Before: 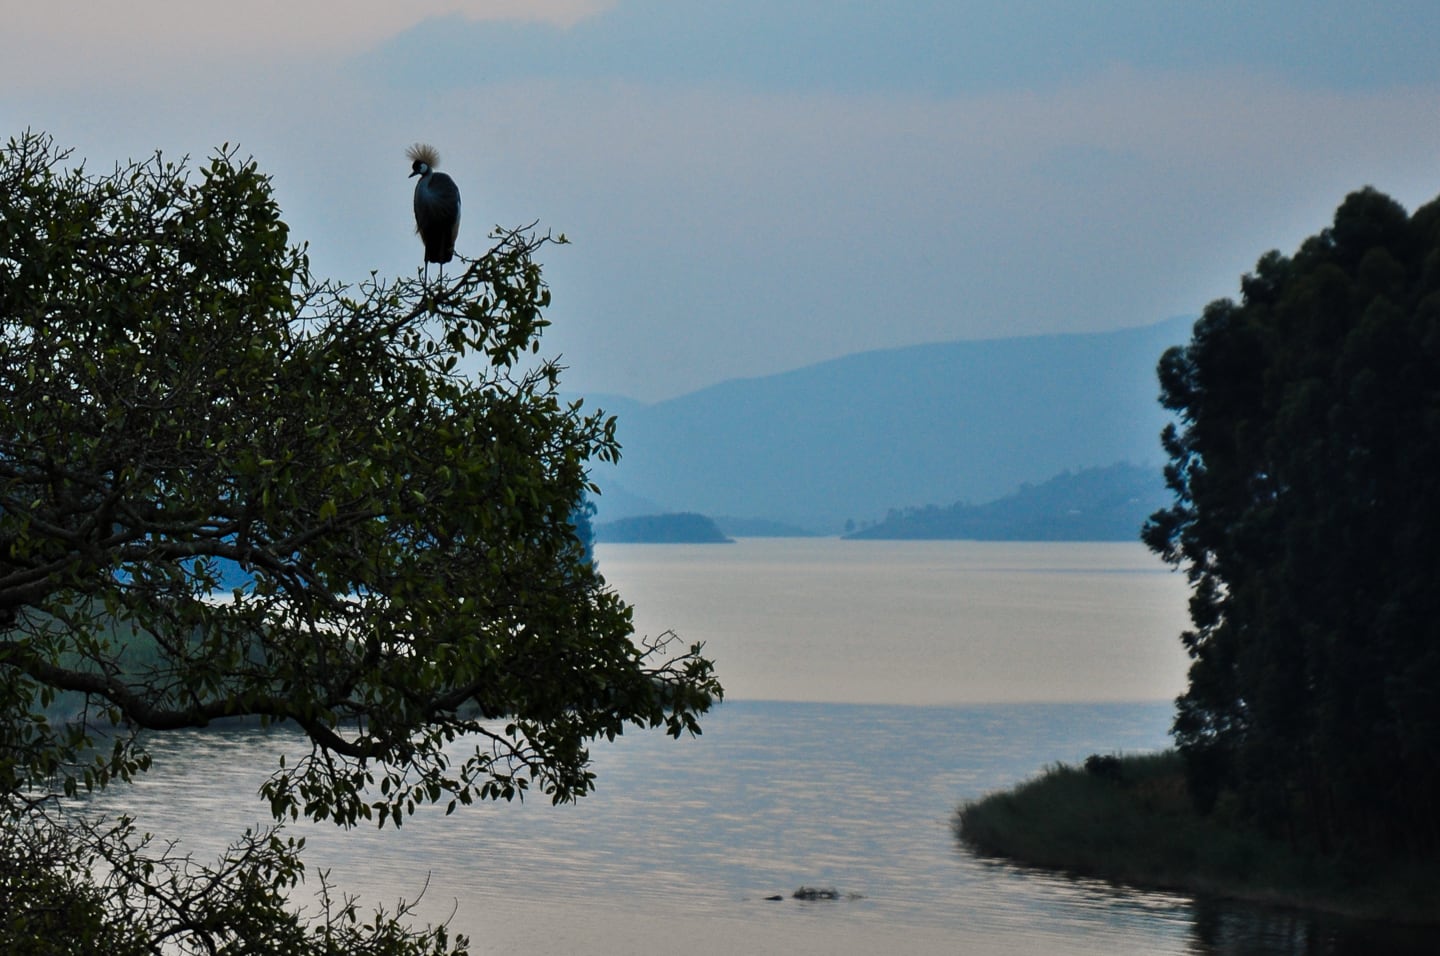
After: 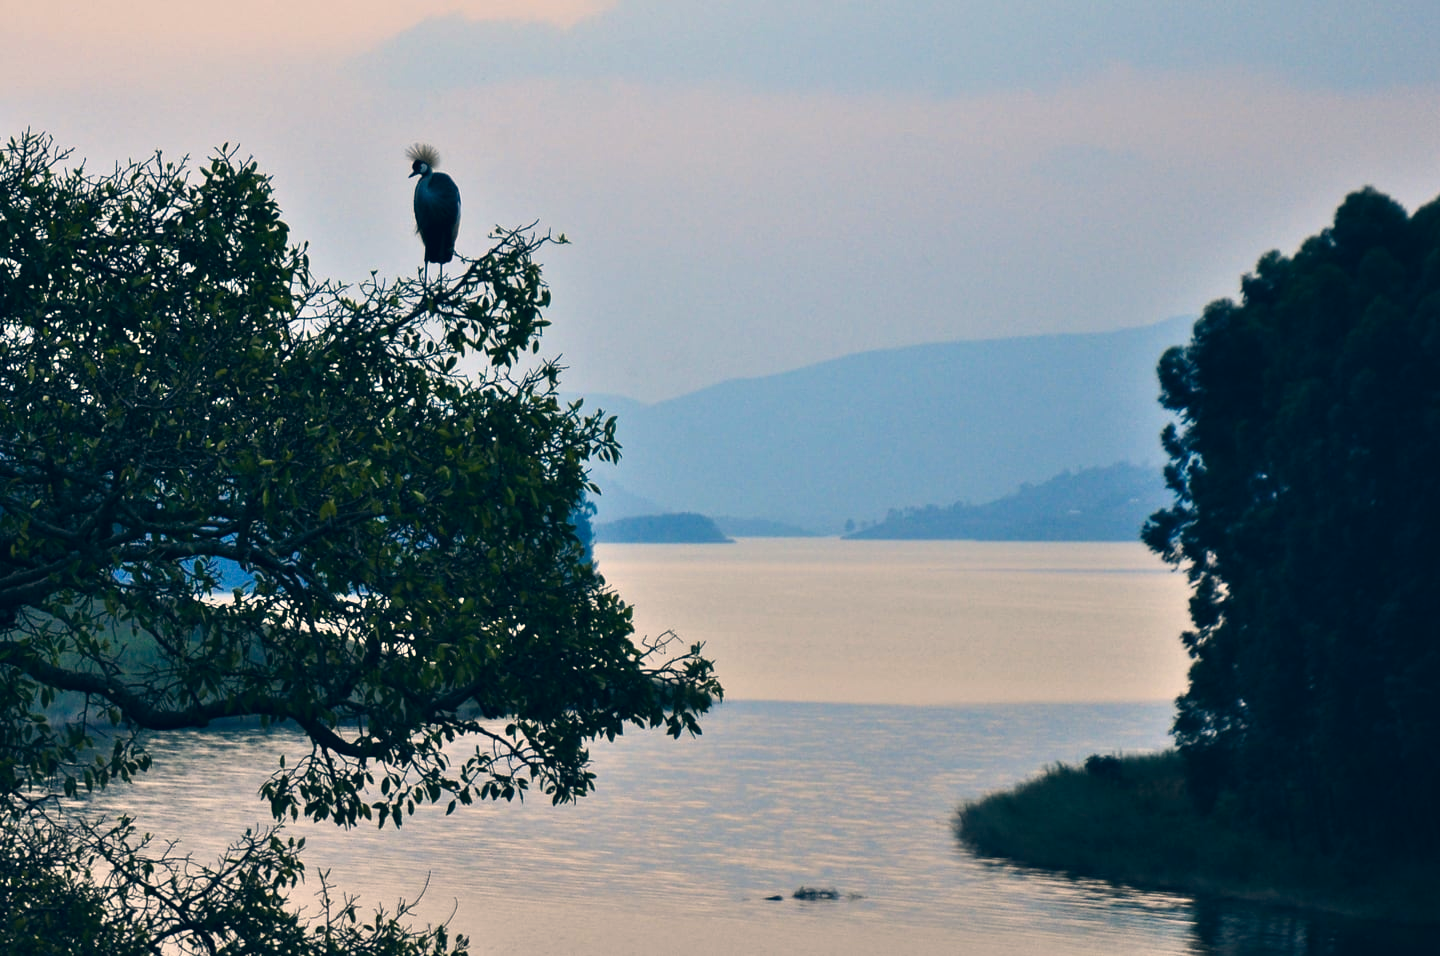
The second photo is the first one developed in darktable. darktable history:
color correction: highlights a* 10.29, highlights b* 14.4, shadows a* -10.18, shadows b* -15.09
exposure: black level correction 0, exposure 0.499 EV, compensate highlight preservation false
